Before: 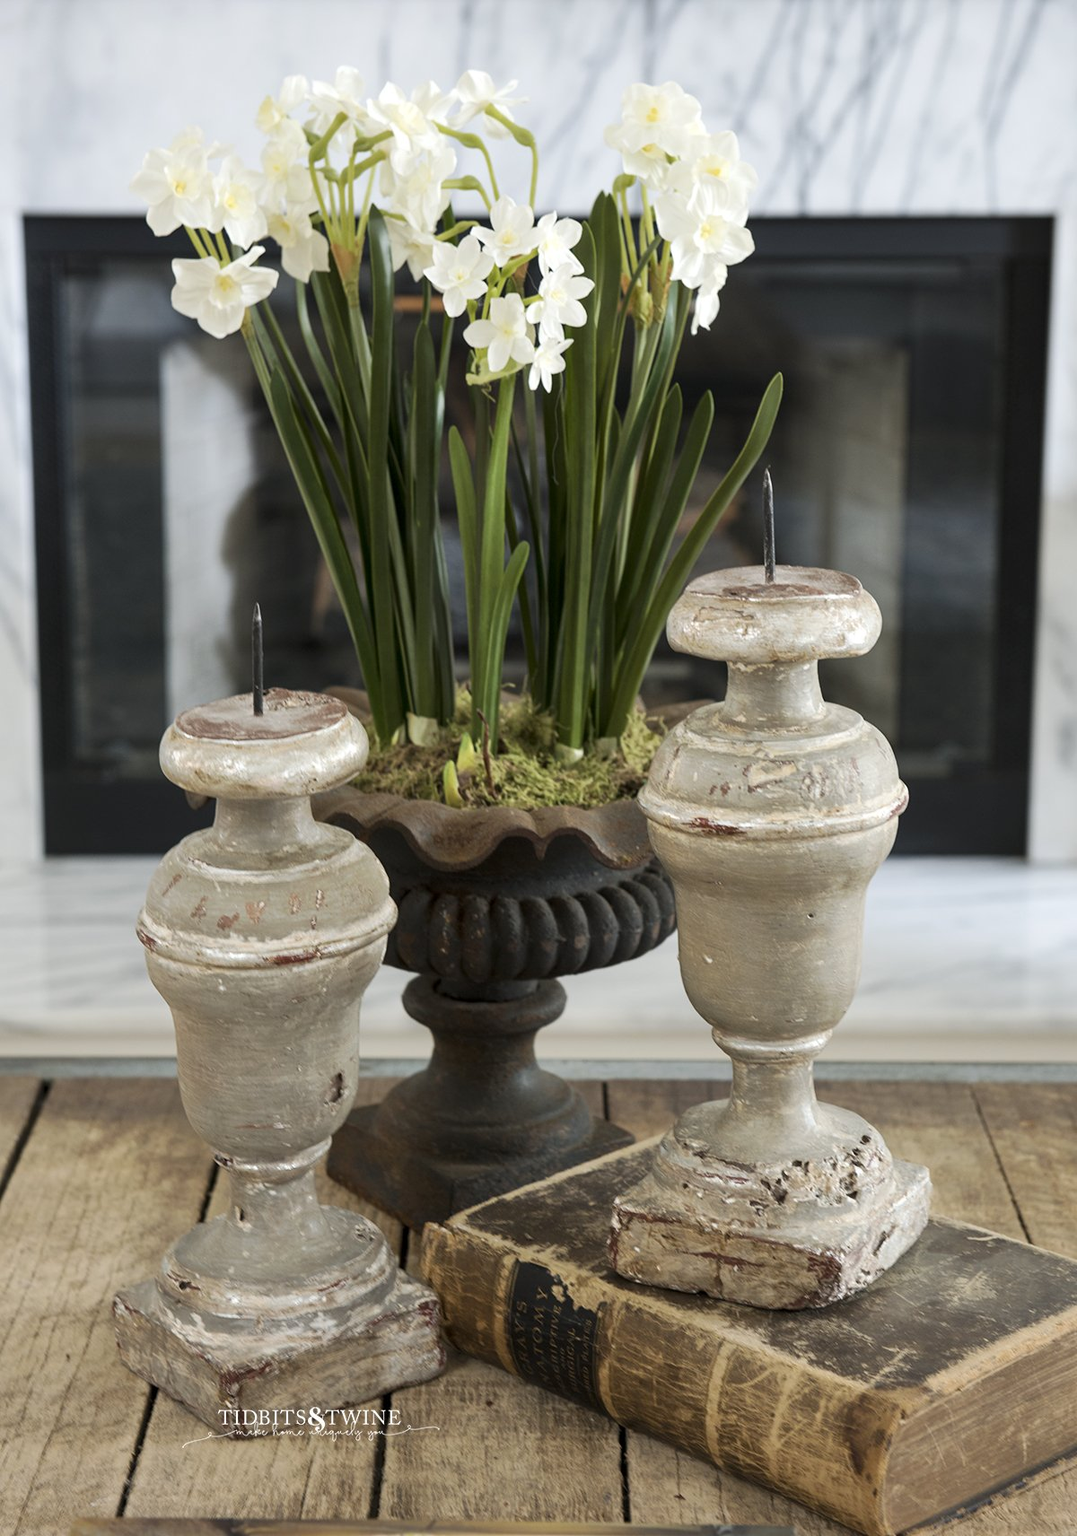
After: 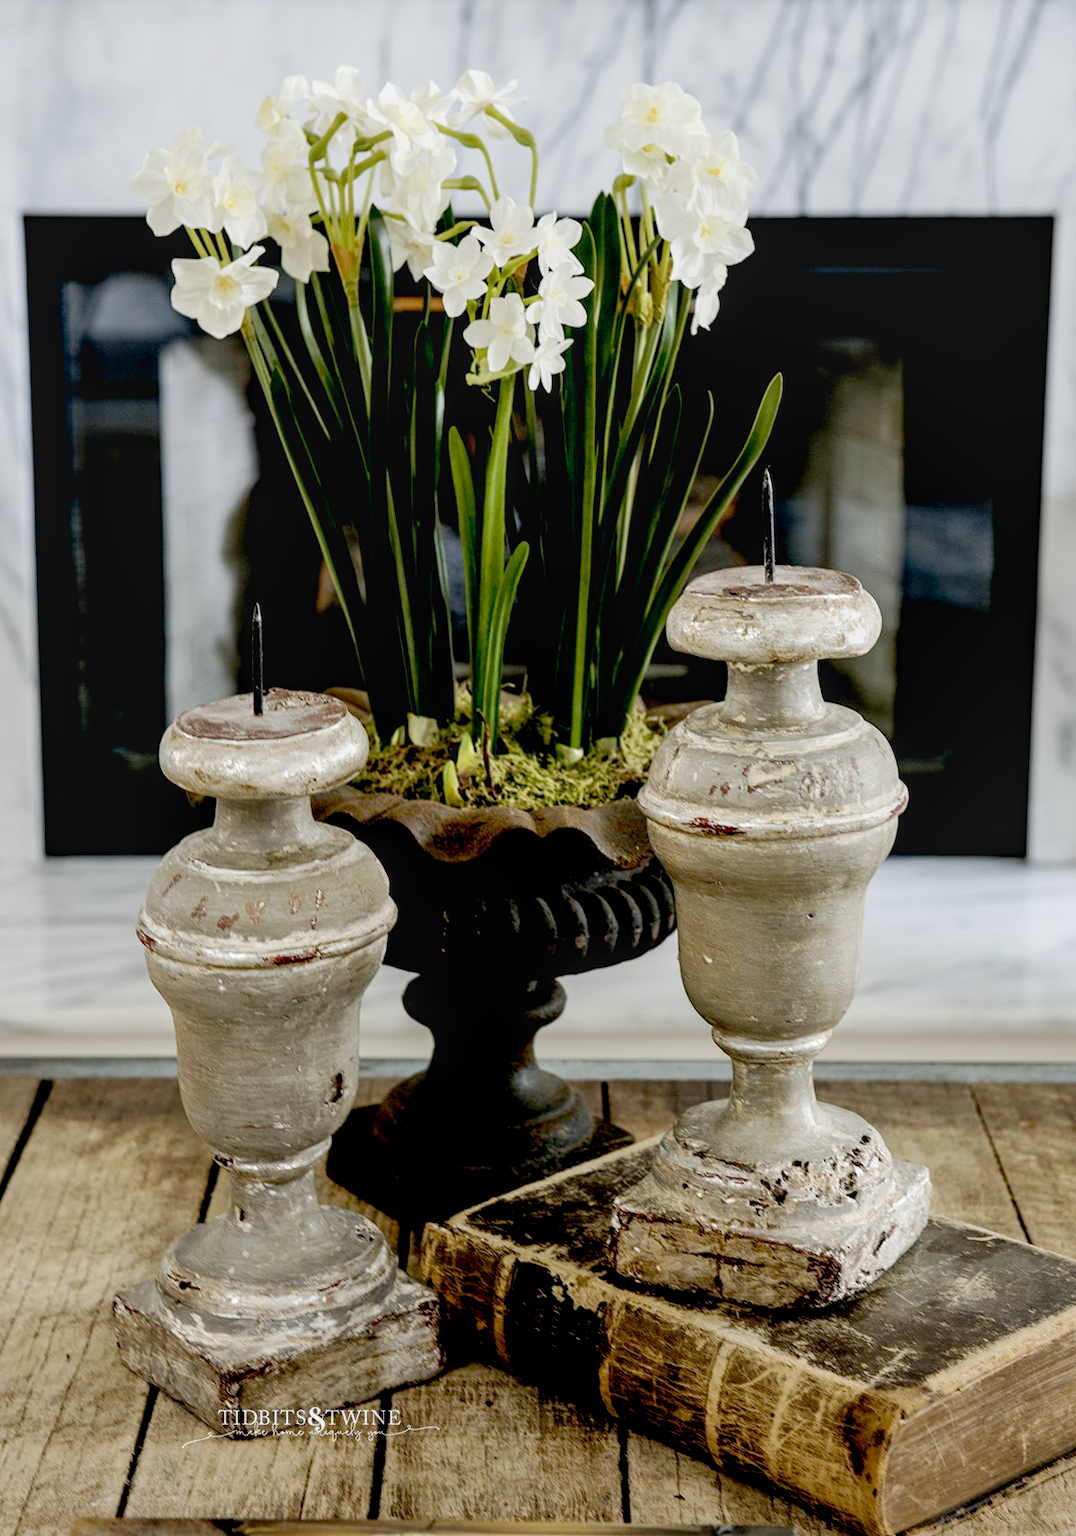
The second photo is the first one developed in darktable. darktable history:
tone curve: curves: ch0 [(0, 0) (0.07, 0.052) (0.23, 0.254) (0.486, 0.53) (0.822, 0.825) (0.994, 0.955)]; ch1 [(0, 0) (0.226, 0.261) (0.379, 0.442) (0.469, 0.472) (0.495, 0.495) (0.514, 0.504) (0.561, 0.568) (0.59, 0.612) (1, 1)]; ch2 [(0, 0) (0.269, 0.299) (0.459, 0.441) (0.498, 0.499) (0.523, 0.52) (0.551, 0.576) (0.629, 0.643) (0.659, 0.681) (0.718, 0.764) (1, 1)], preserve colors none
exposure: black level correction 0.047, exposure 0.012 EV, compensate highlight preservation false
local contrast: on, module defaults
